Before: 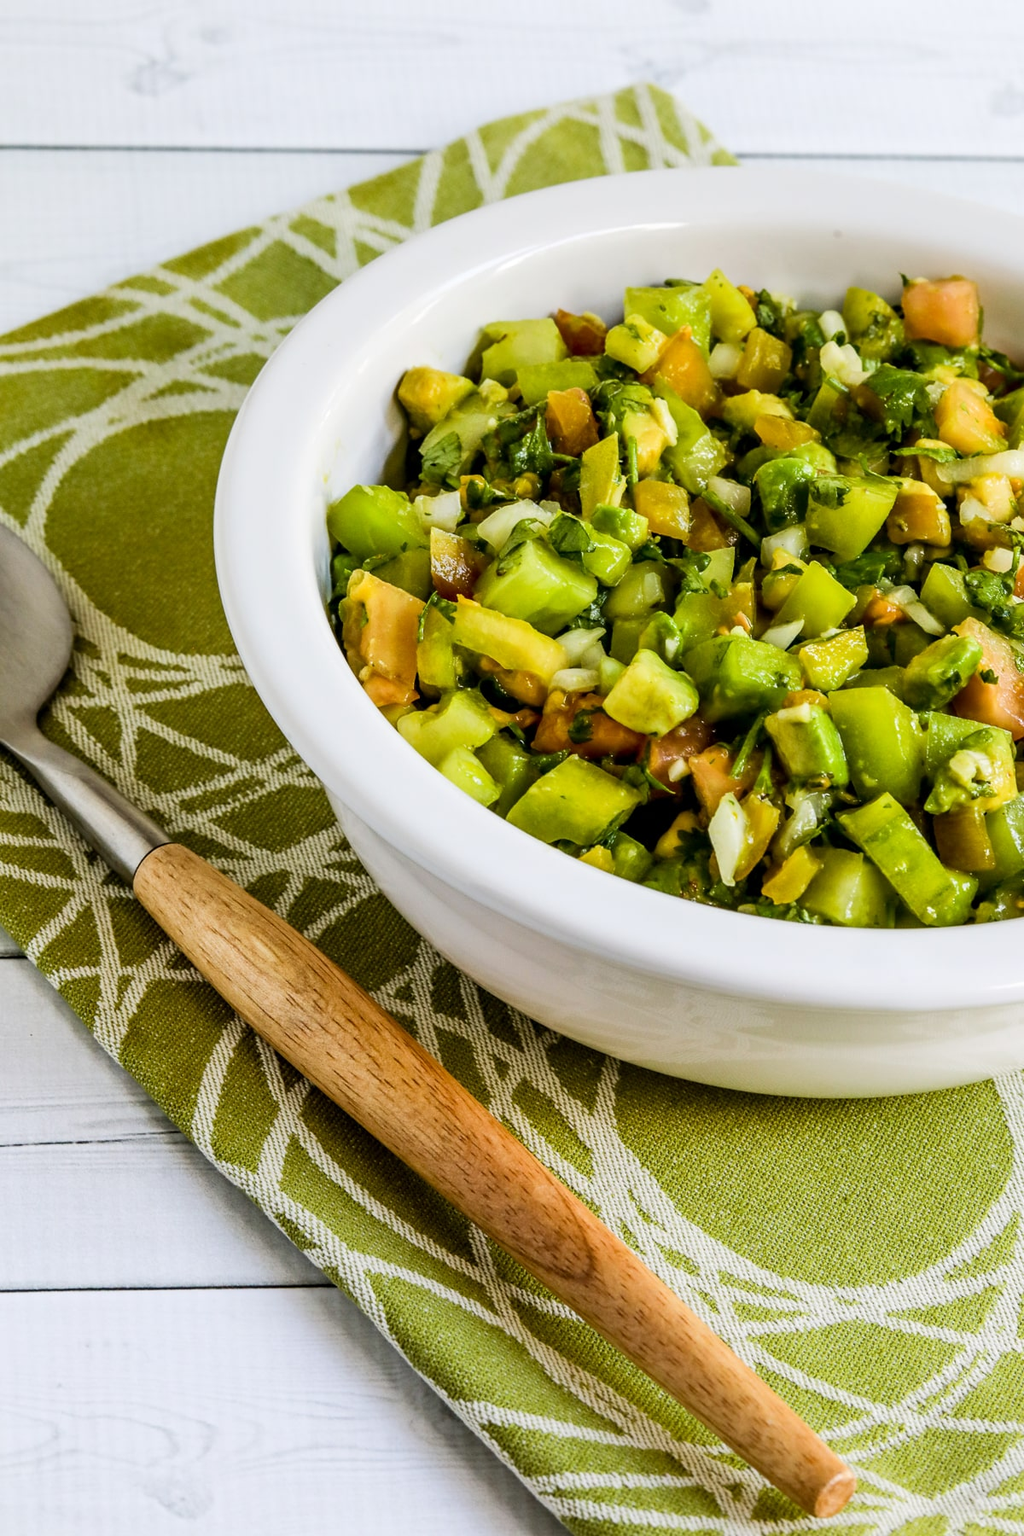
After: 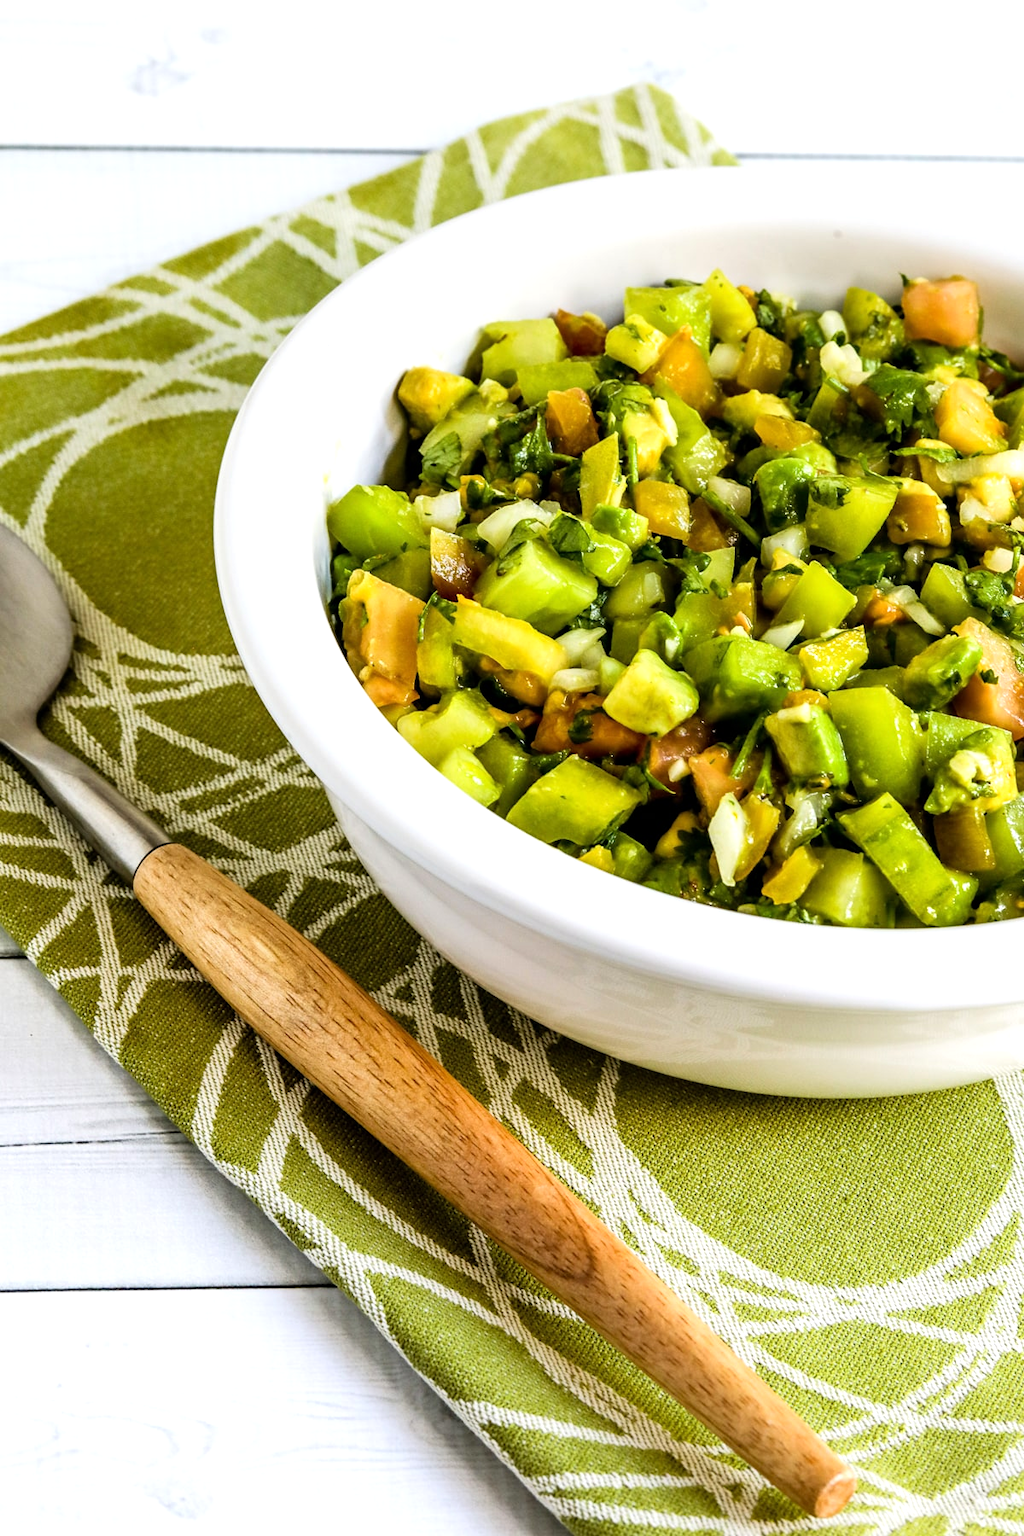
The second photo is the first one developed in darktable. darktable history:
tone equalizer: -8 EV -0.414 EV, -7 EV -0.399 EV, -6 EV -0.323 EV, -5 EV -0.25 EV, -3 EV 0.199 EV, -2 EV 0.353 EV, -1 EV 0.369 EV, +0 EV 0.424 EV
